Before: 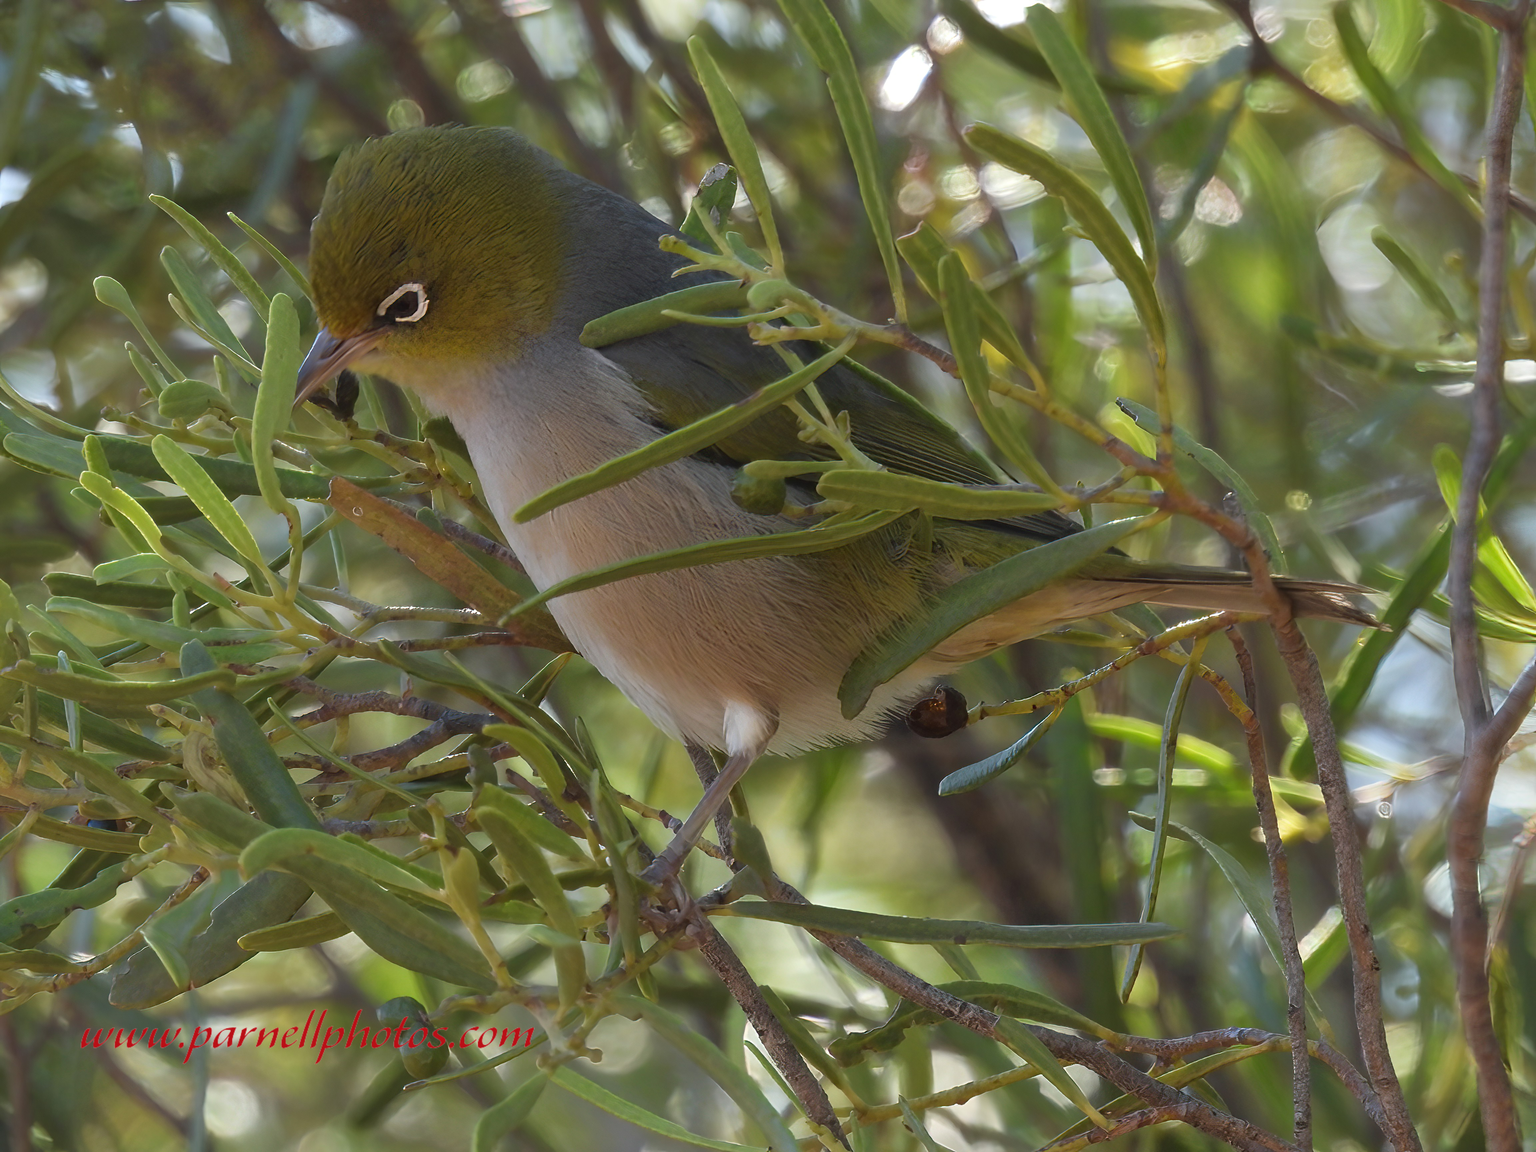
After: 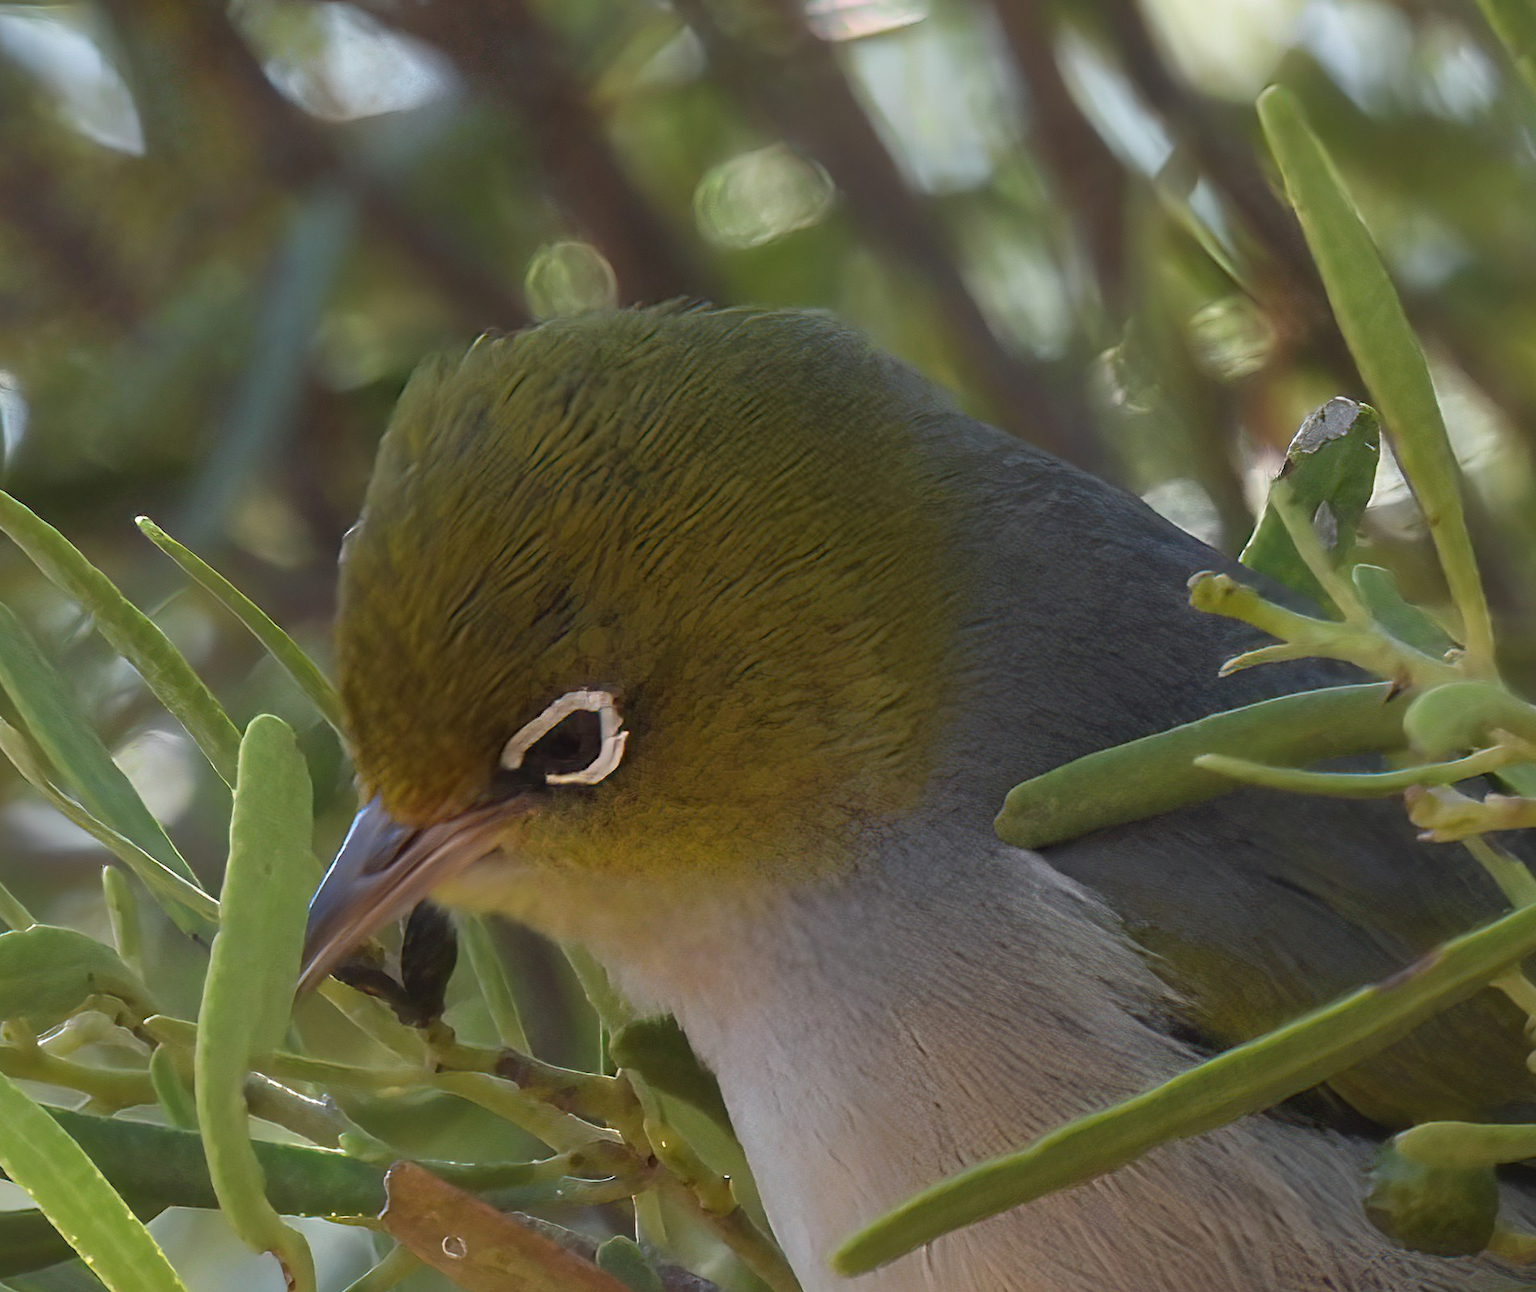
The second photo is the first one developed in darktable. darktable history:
crop and rotate: left 11.183%, top 0.058%, right 47.82%, bottom 53.935%
